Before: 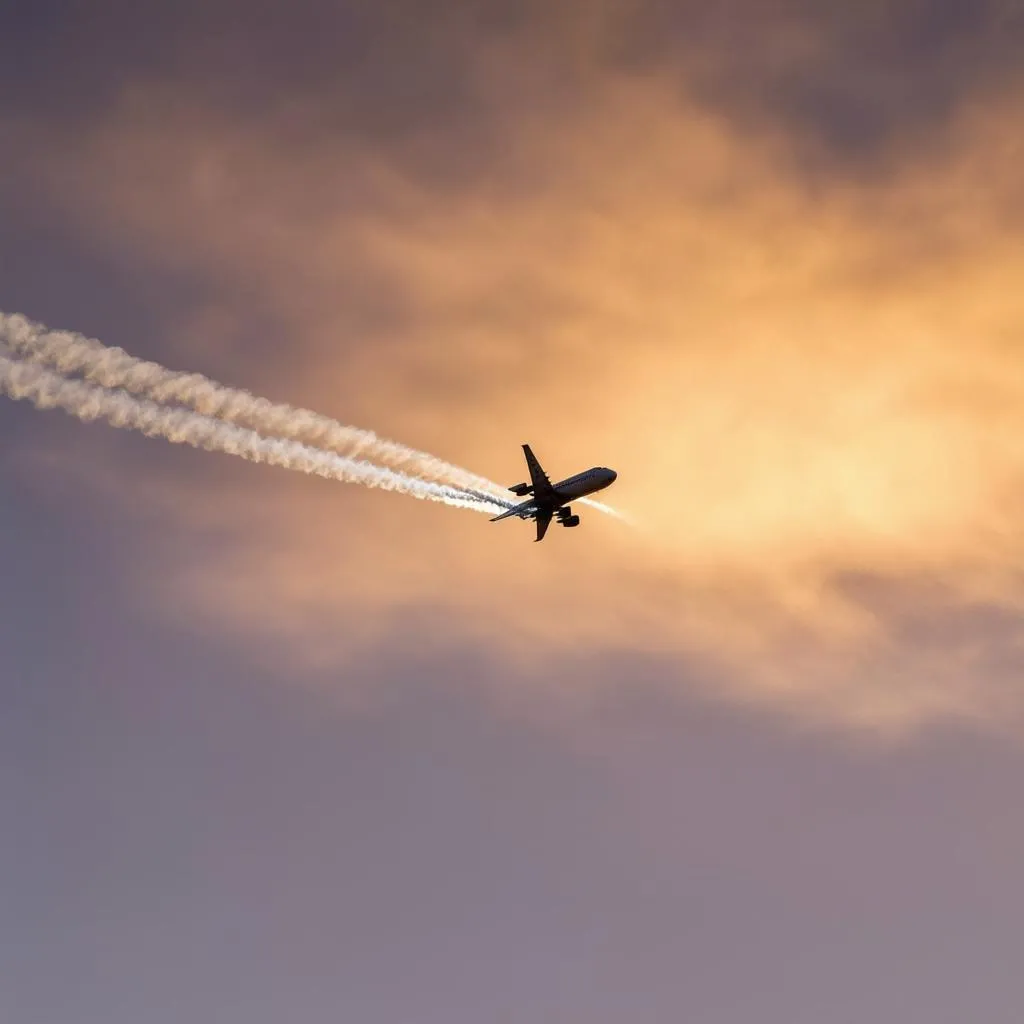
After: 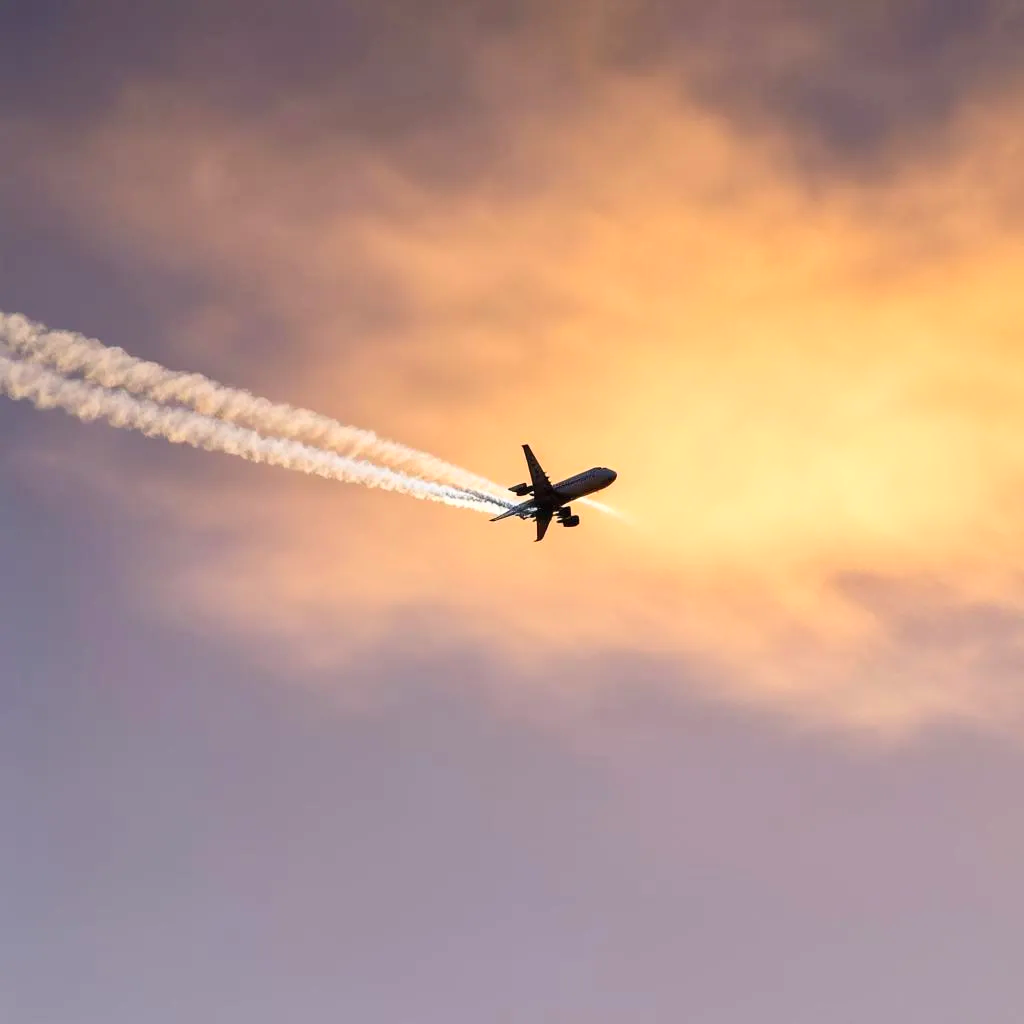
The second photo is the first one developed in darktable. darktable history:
contrast brightness saturation: contrast 0.202, brightness 0.162, saturation 0.217
